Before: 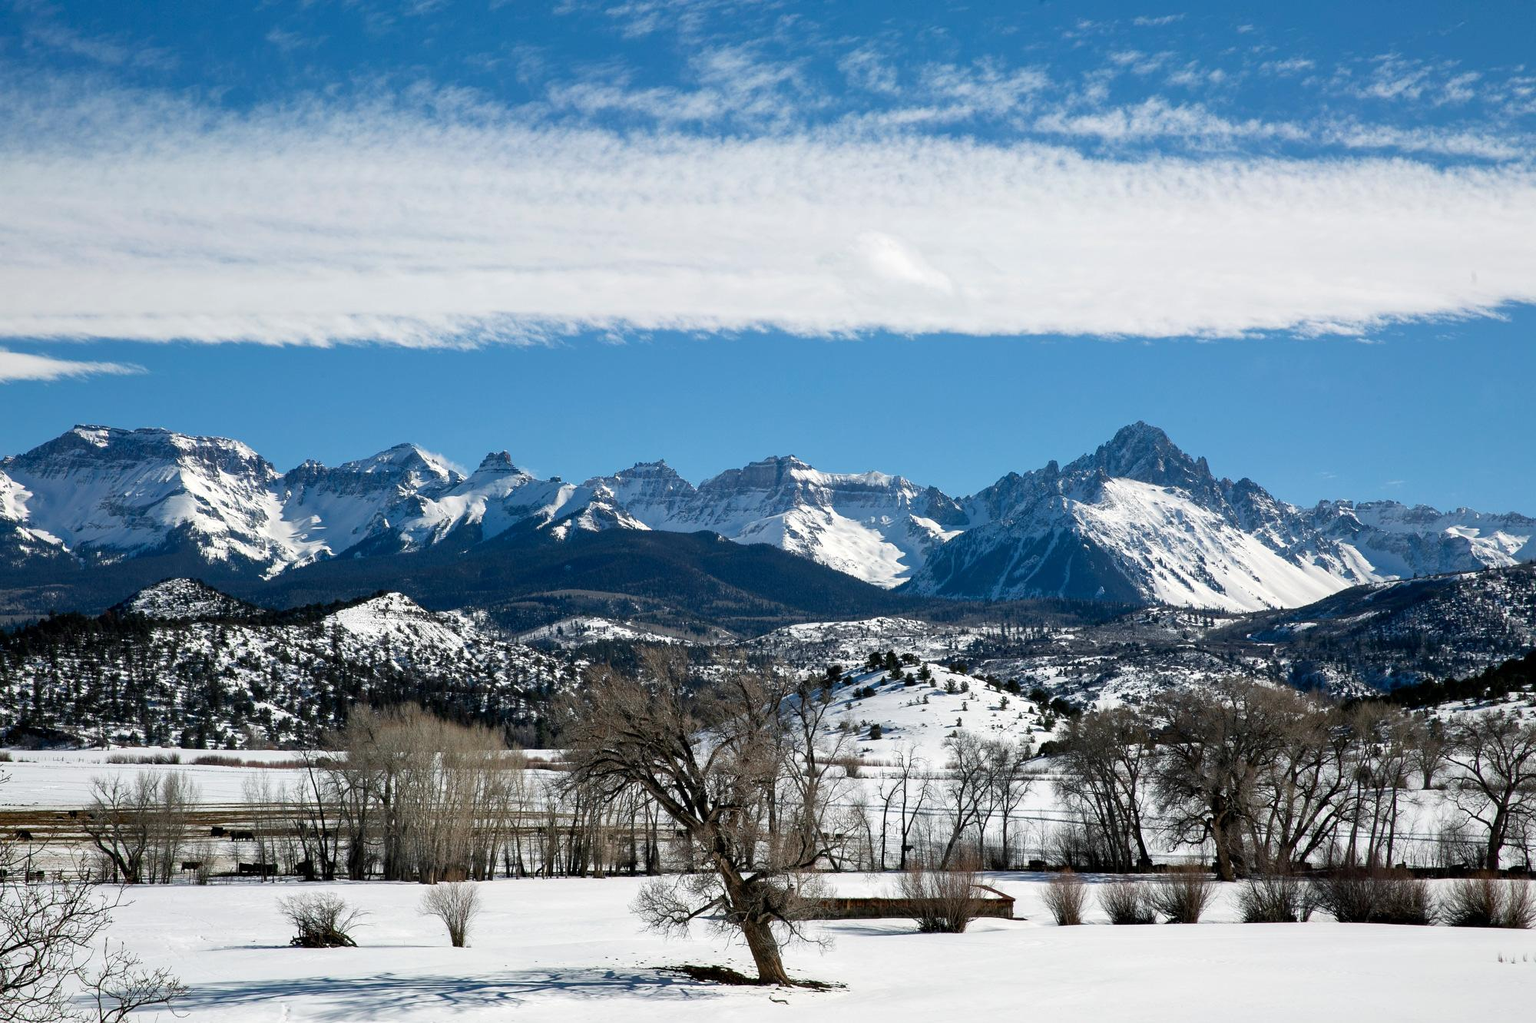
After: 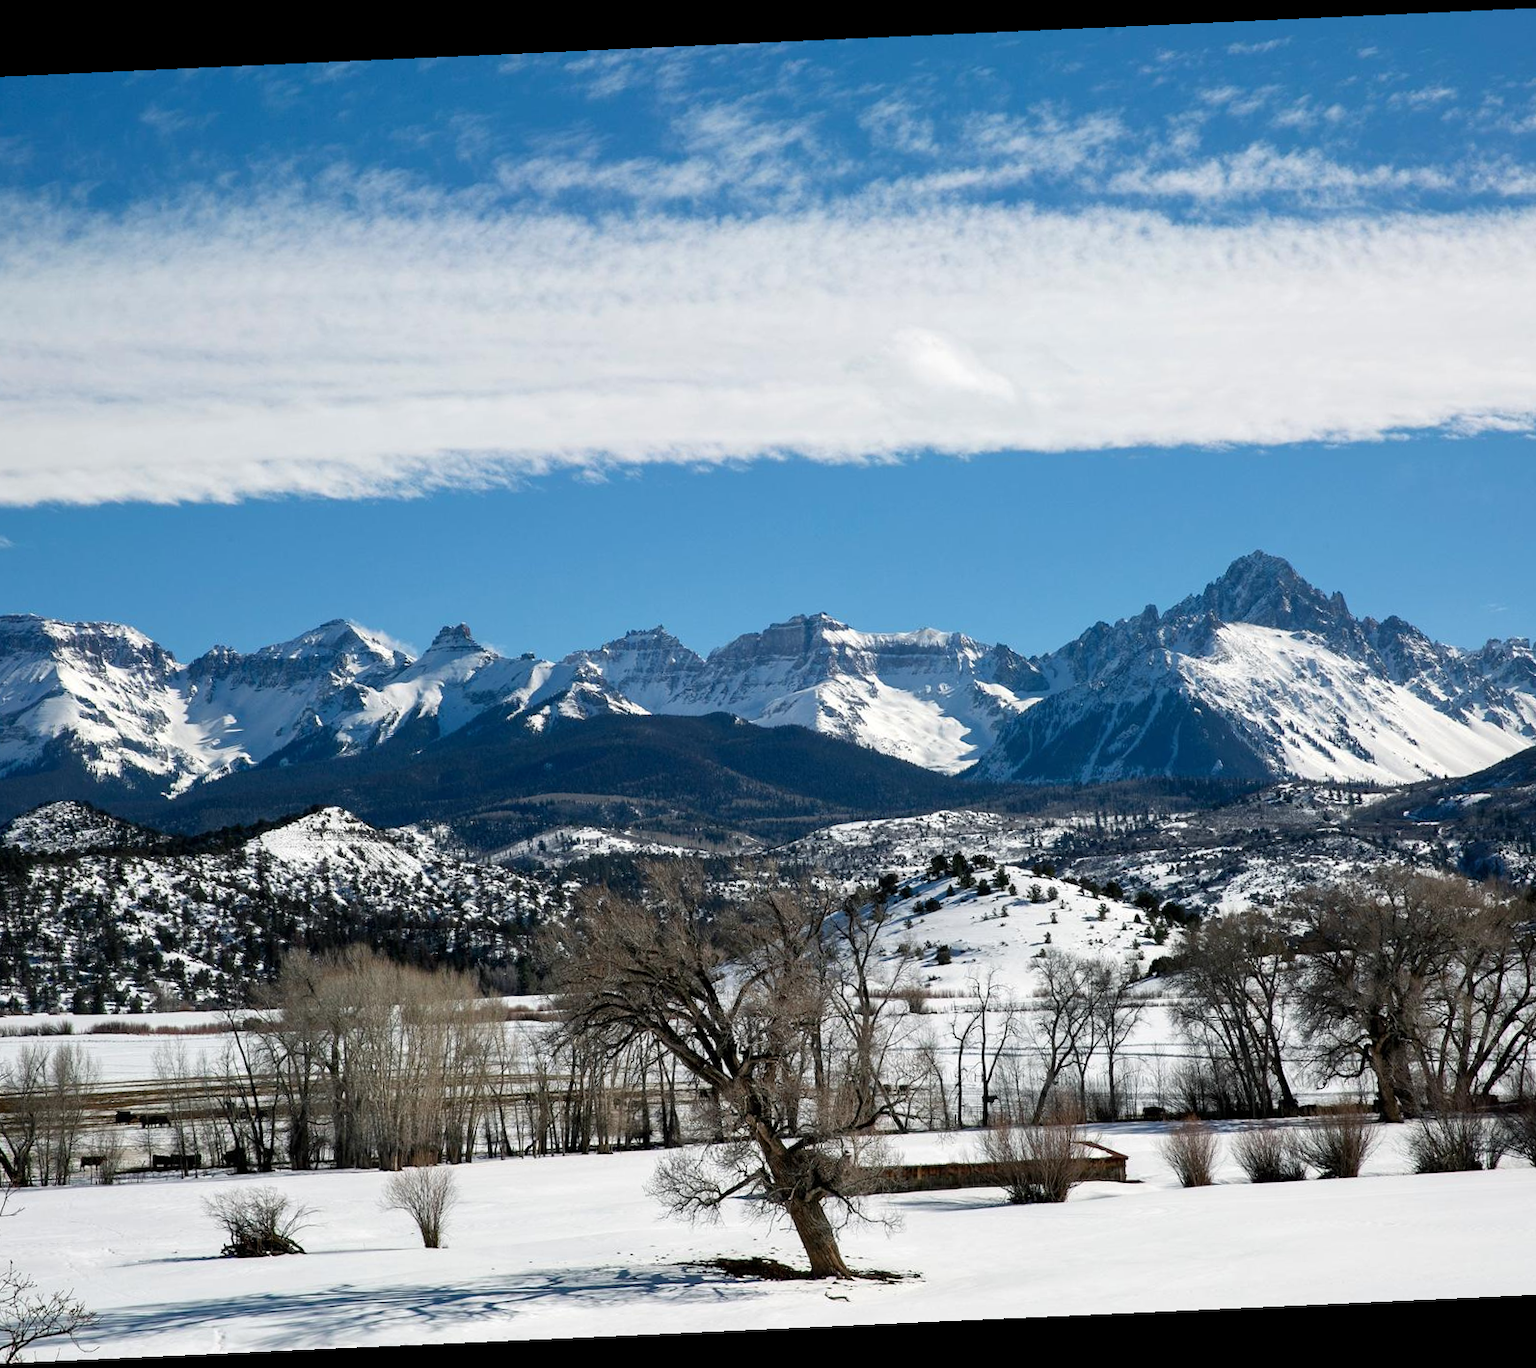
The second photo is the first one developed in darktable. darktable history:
rotate and perspective: rotation -2.56°, automatic cropping off
crop: left 9.88%, right 12.664%
